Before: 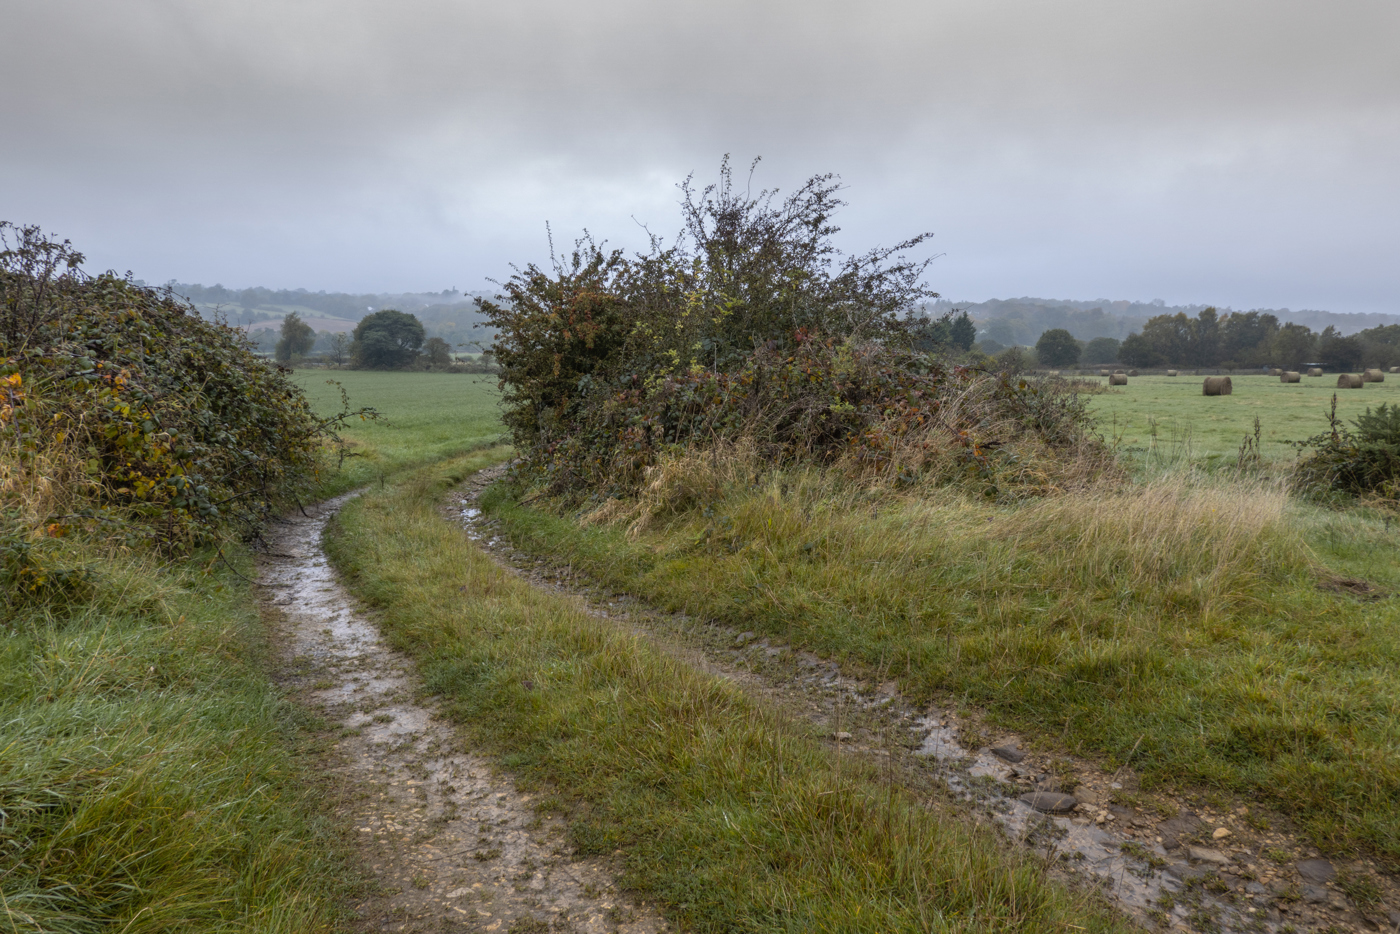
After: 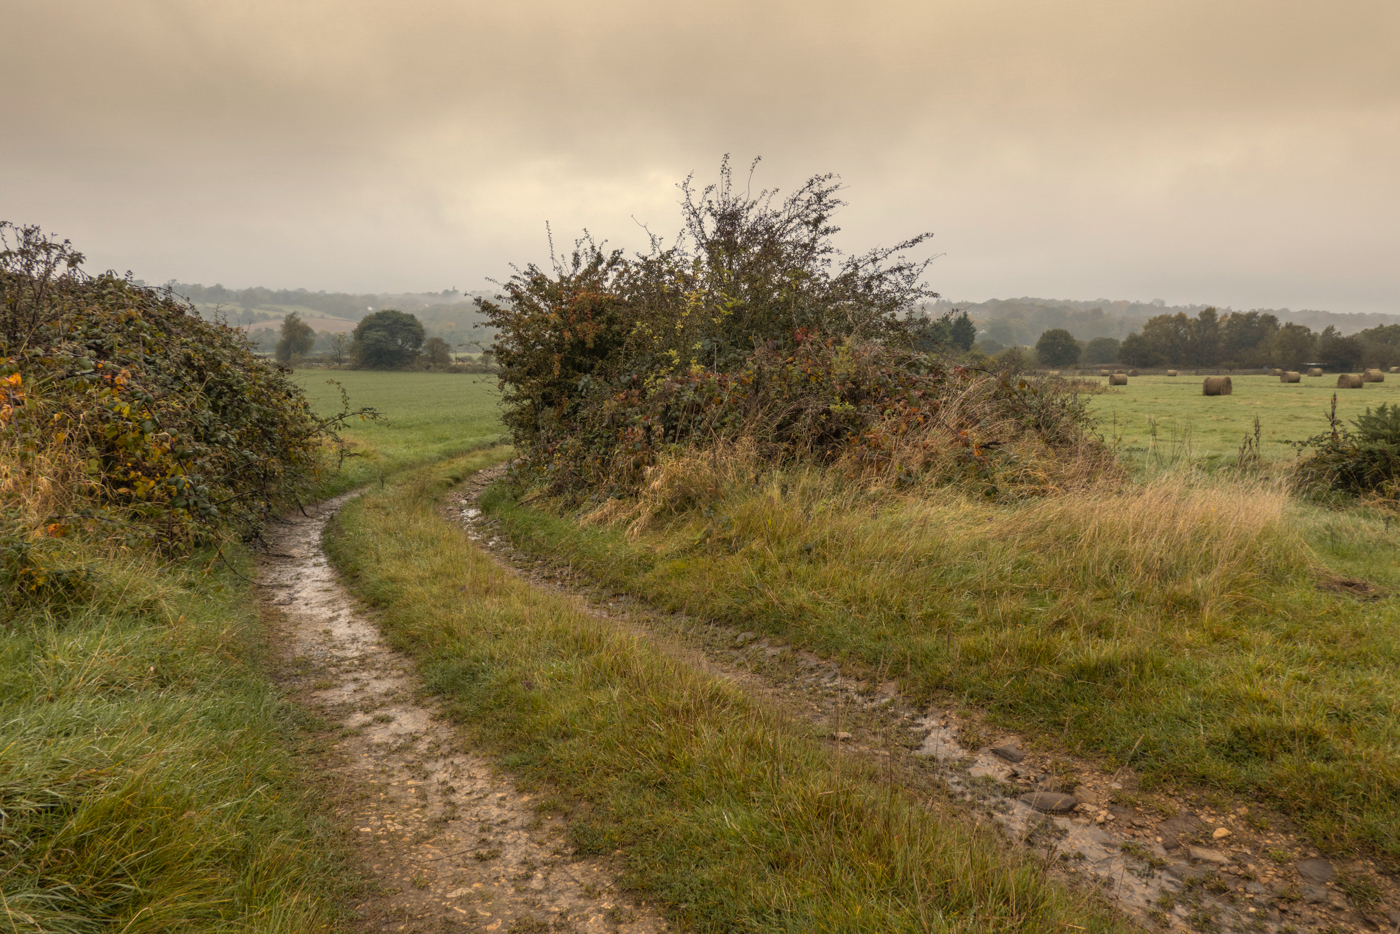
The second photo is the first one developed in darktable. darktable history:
white balance: red 1.123, blue 0.83
vibrance: on, module defaults
